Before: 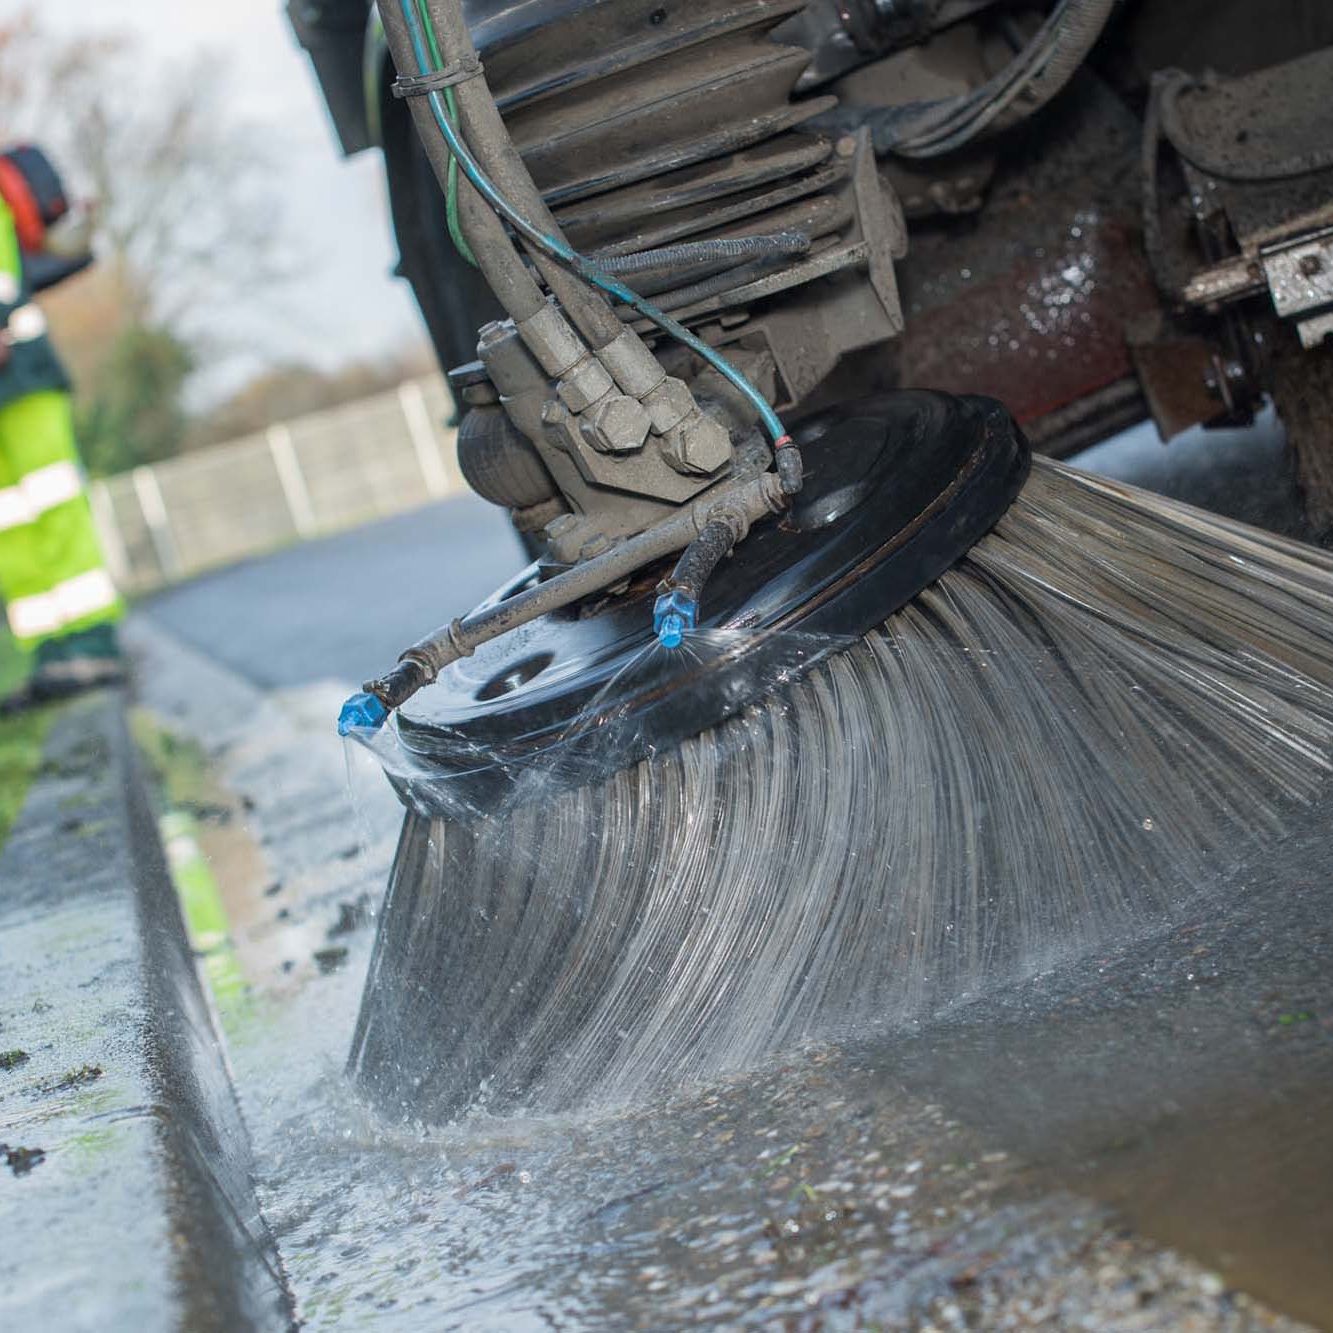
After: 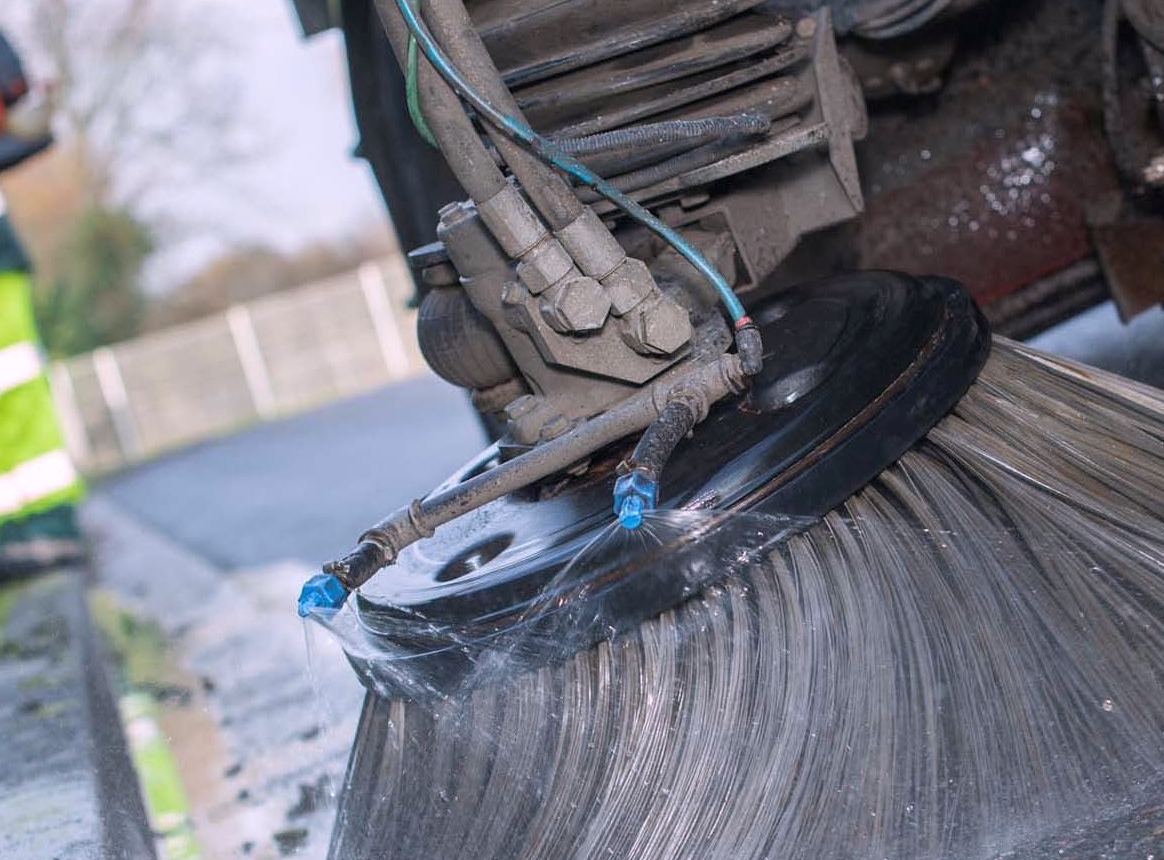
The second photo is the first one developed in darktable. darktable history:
white balance: red 1.05, blue 1.072
crop: left 3.015%, top 8.969%, right 9.647%, bottom 26.457%
